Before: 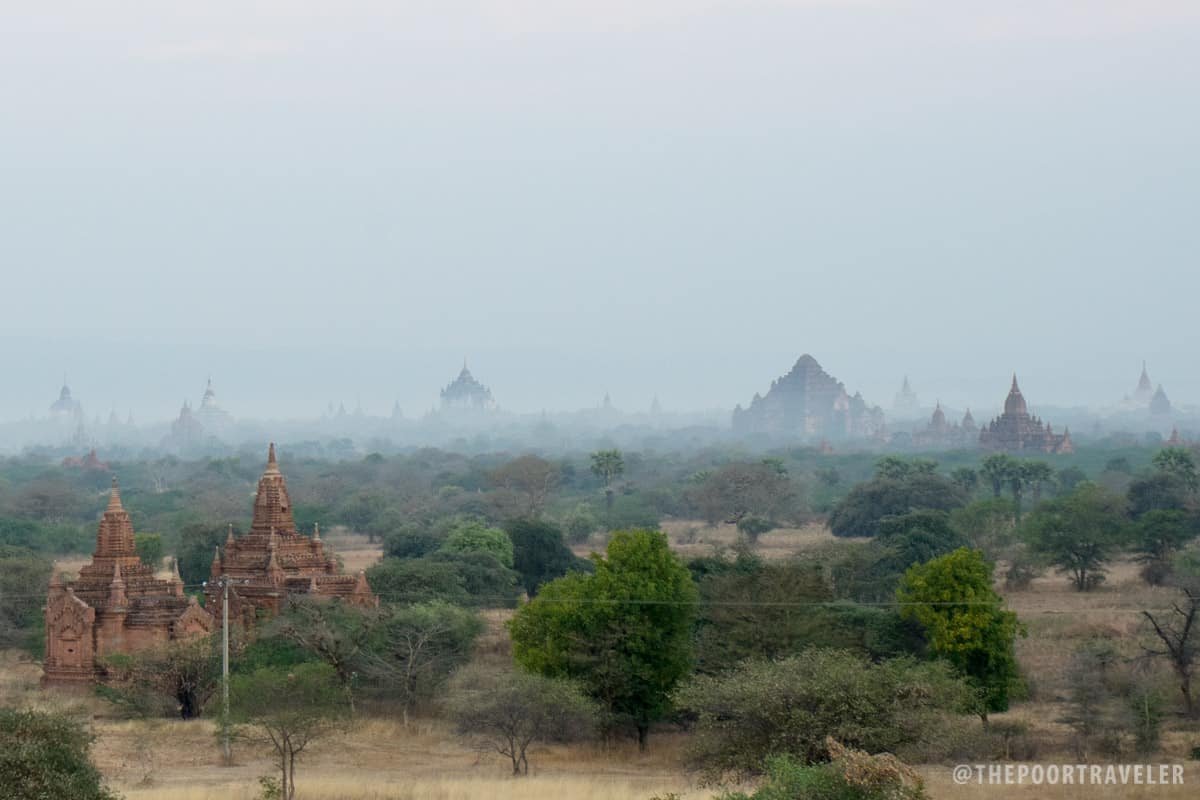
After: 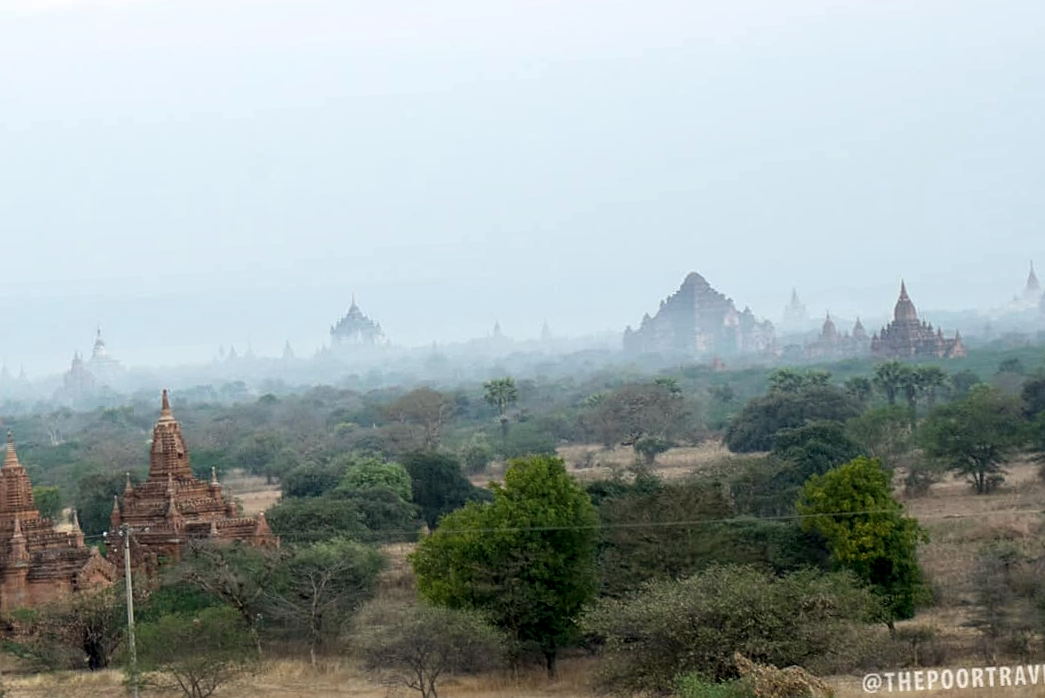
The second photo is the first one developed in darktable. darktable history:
crop and rotate: angle 3.09°, left 5.96%, top 5.682%
sharpen: radius 2.514, amount 0.322
local contrast: highlights 105%, shadows 100%, detail 119%, midtone range 0.2
tone equalizer: -8 EV -0.412 EV, -7 EV -0.377 EV, -6 EV -0.36 EV, -5 EV -0.221 EV, -3 EV 0.228 EV, -2 EV 0.342 EV, -1 EV 0.388 EV, +0 EV 0.422 EV, edges refinement/feathering 500, mask exposure compensation -1.57 EV, preserve details guided filter
